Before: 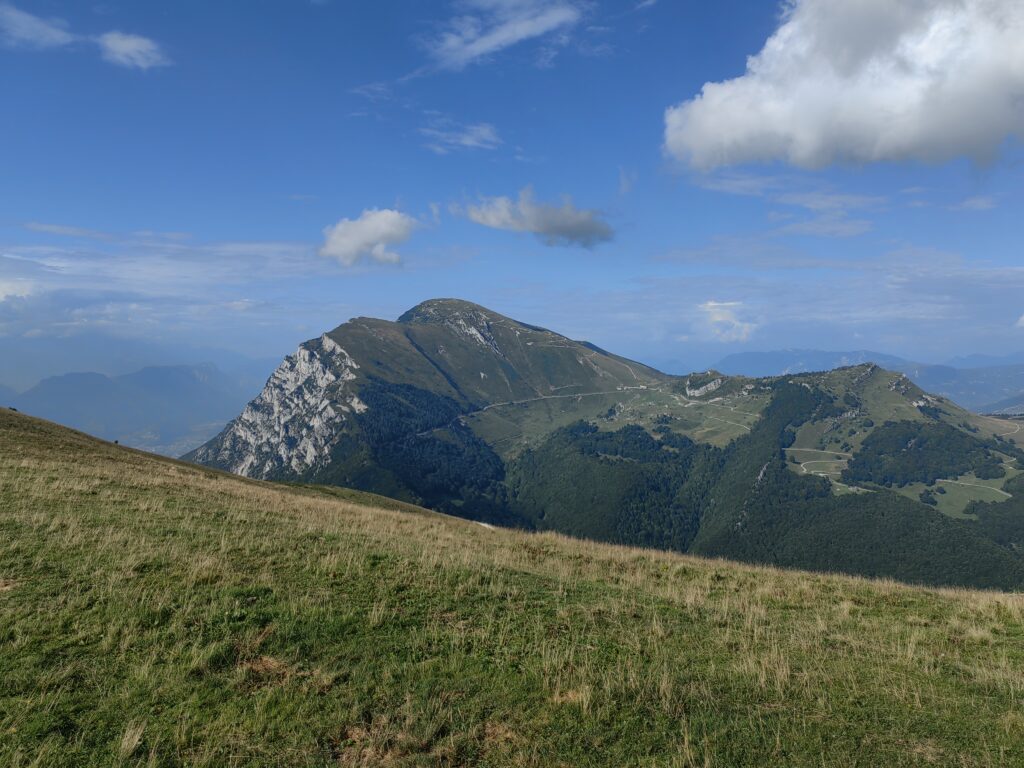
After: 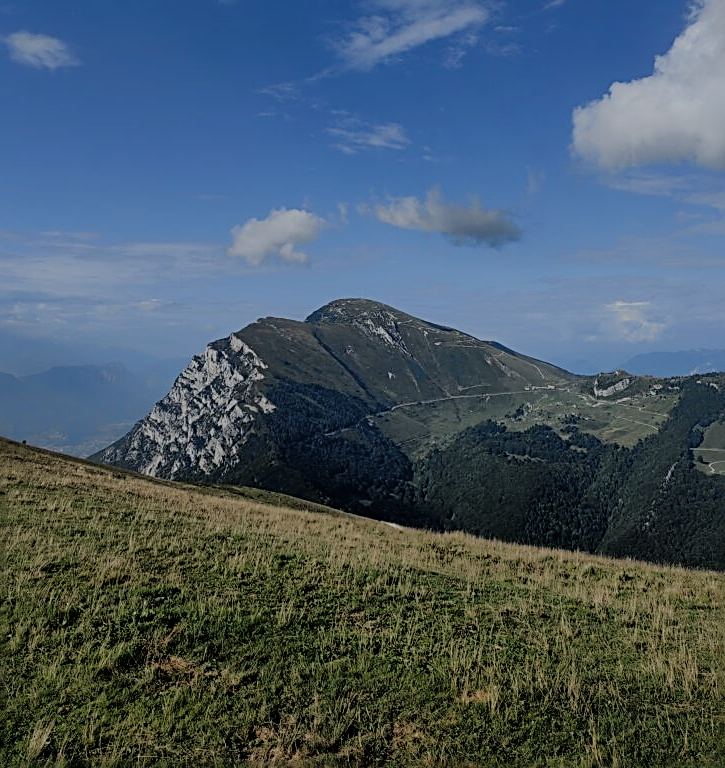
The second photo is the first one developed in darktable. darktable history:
shadows and highlights: on, module defaults
exposure: exposure -0.542 EV, compensate highlight preservation false
contrast brightness saturation: saturation -0.083
tone curve: curves: ch0 [(0, 0) (0.183, 0.152) (0.571, 0.594) (1, 1)]; ch1 [(0, 0) (0.394, 0.307) (0.5, 0.5) (0.586, 0.597) (0.625, 0.647) (1, 1)]; ch2 [(0, 0) (0.5, 0.5) (0.604, 0.616) (1, 1)], preserve colors none
crop and rotate: left 8.998%, right 20.145%
filmic rgb: black relative exposure -7.77 EV, white relative exposure 4.42 EV, hardness 3.75, latitude 49.29%, contrast 1.101
sharpen: radius 2.579, amount 0.701
